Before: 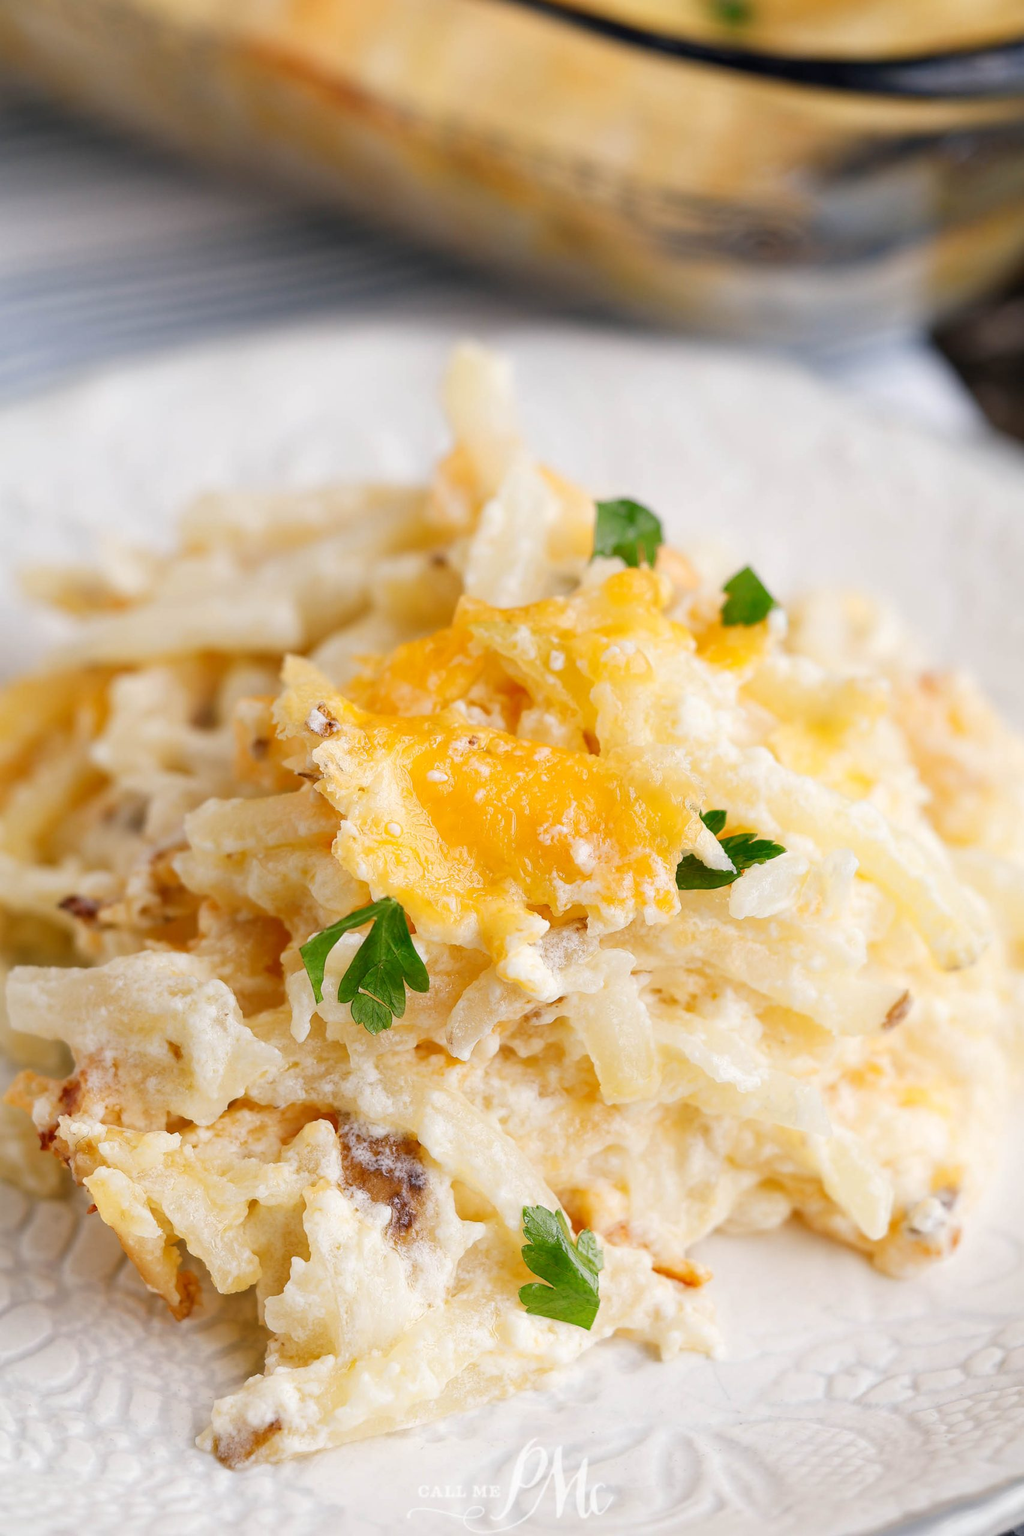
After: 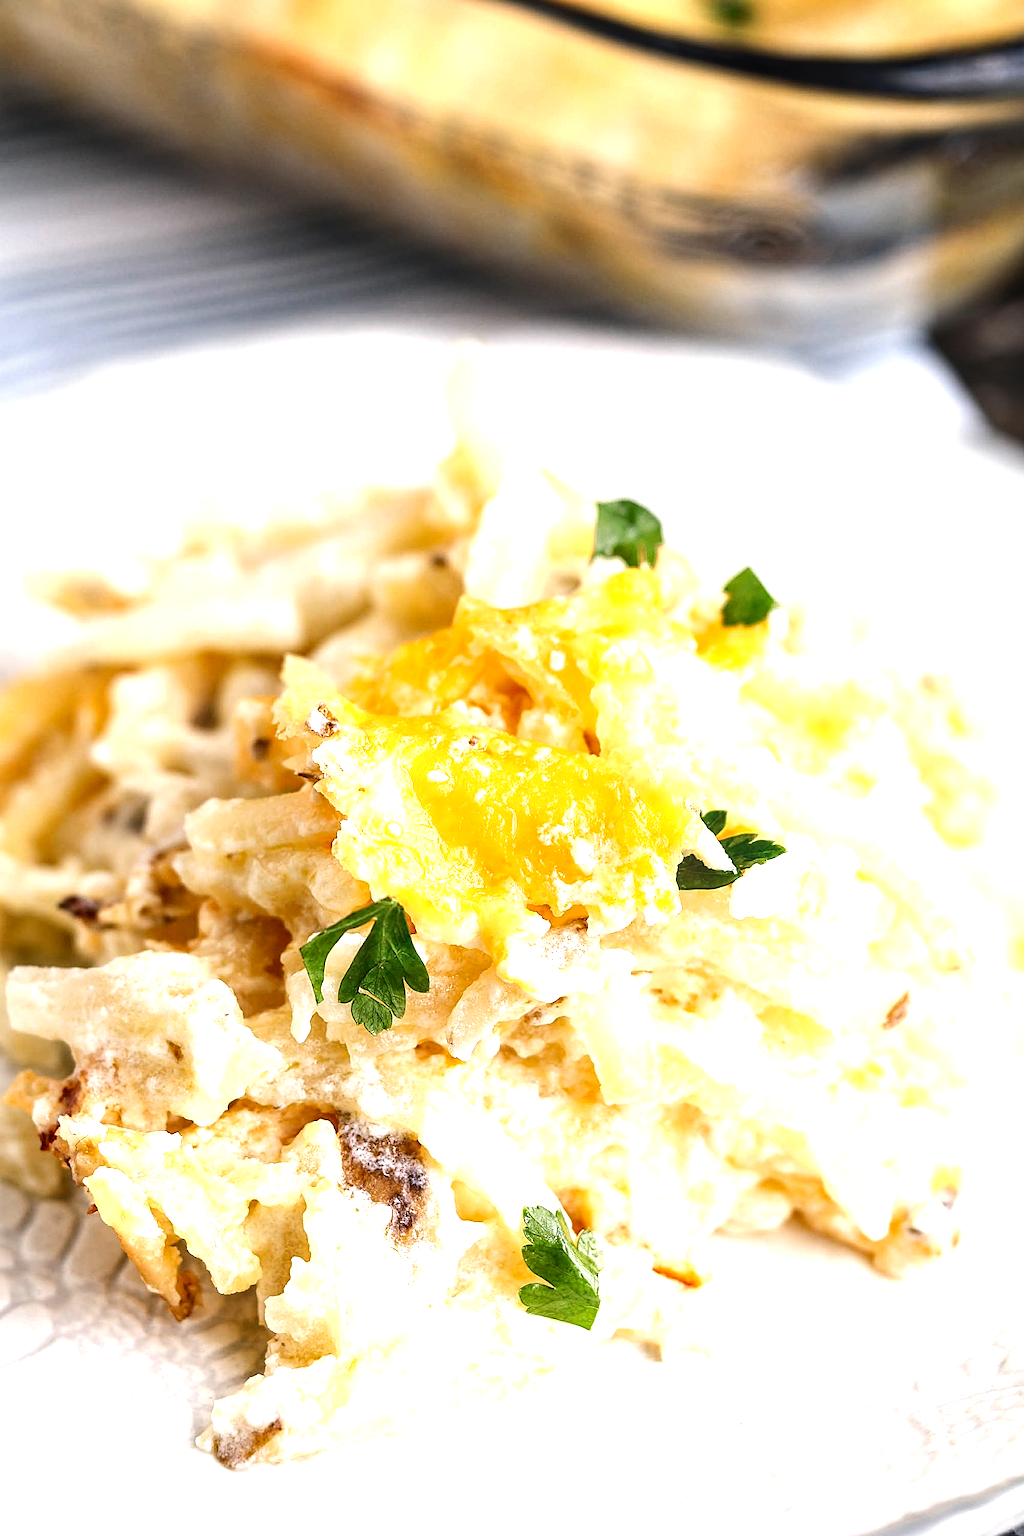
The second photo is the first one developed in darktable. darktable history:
tone equalizer: -8 EV -1.08 EV, -7 EV -1.01 EV, -6 EV -0.867 EV, -5 EV -0.578 EV, -3 EV 0.578 EV, -2 EV 0.867 EV, -1 EV 1.01 EV, +0 EV 1.08 EV, edges refinement/feathering 500, mask exposure compensation -1.57 EV, preserve details no
local contrast: detail 130%
sharpen: on, module defaults
